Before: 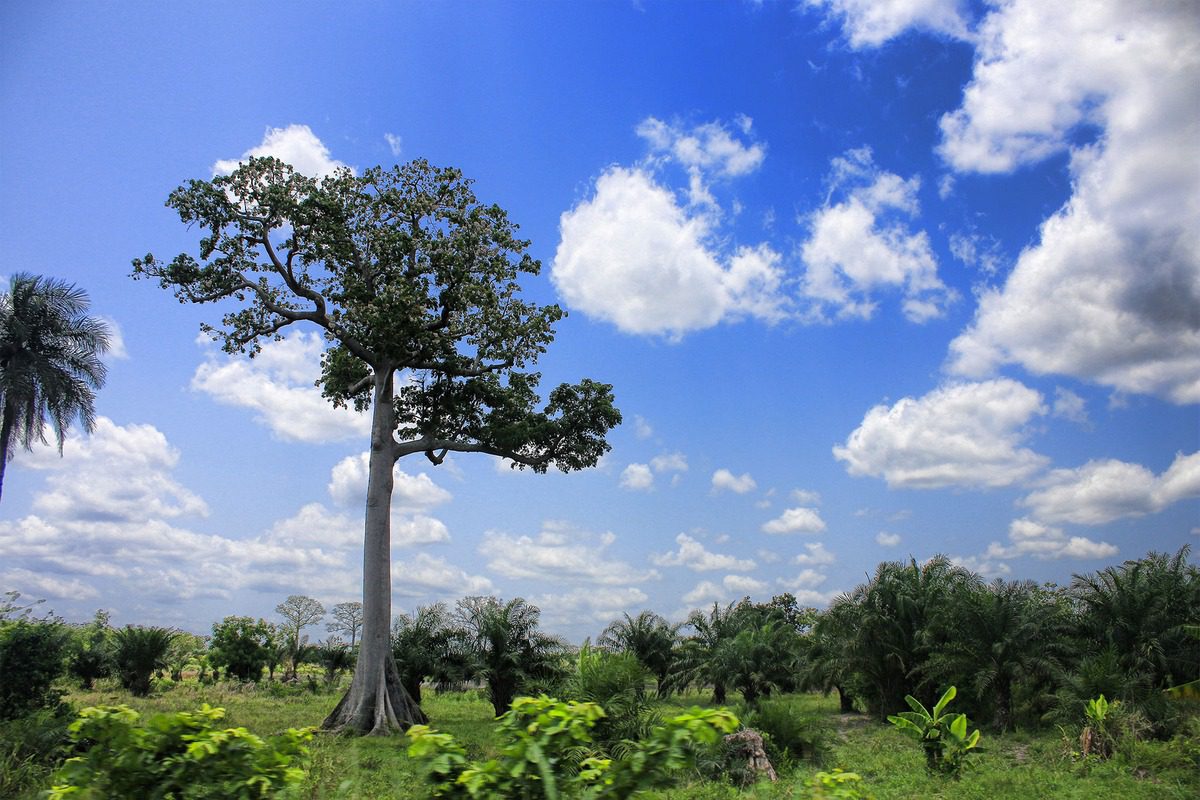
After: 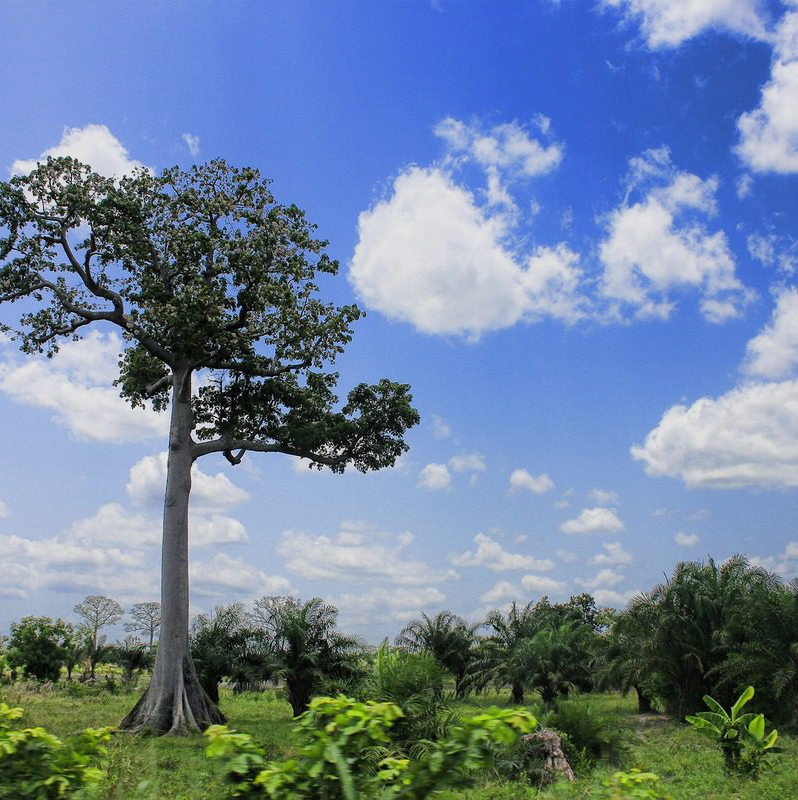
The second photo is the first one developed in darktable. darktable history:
crop: left 16.899%, right 16.556%
sigmoid: contrast 1.22, skew 0.65
